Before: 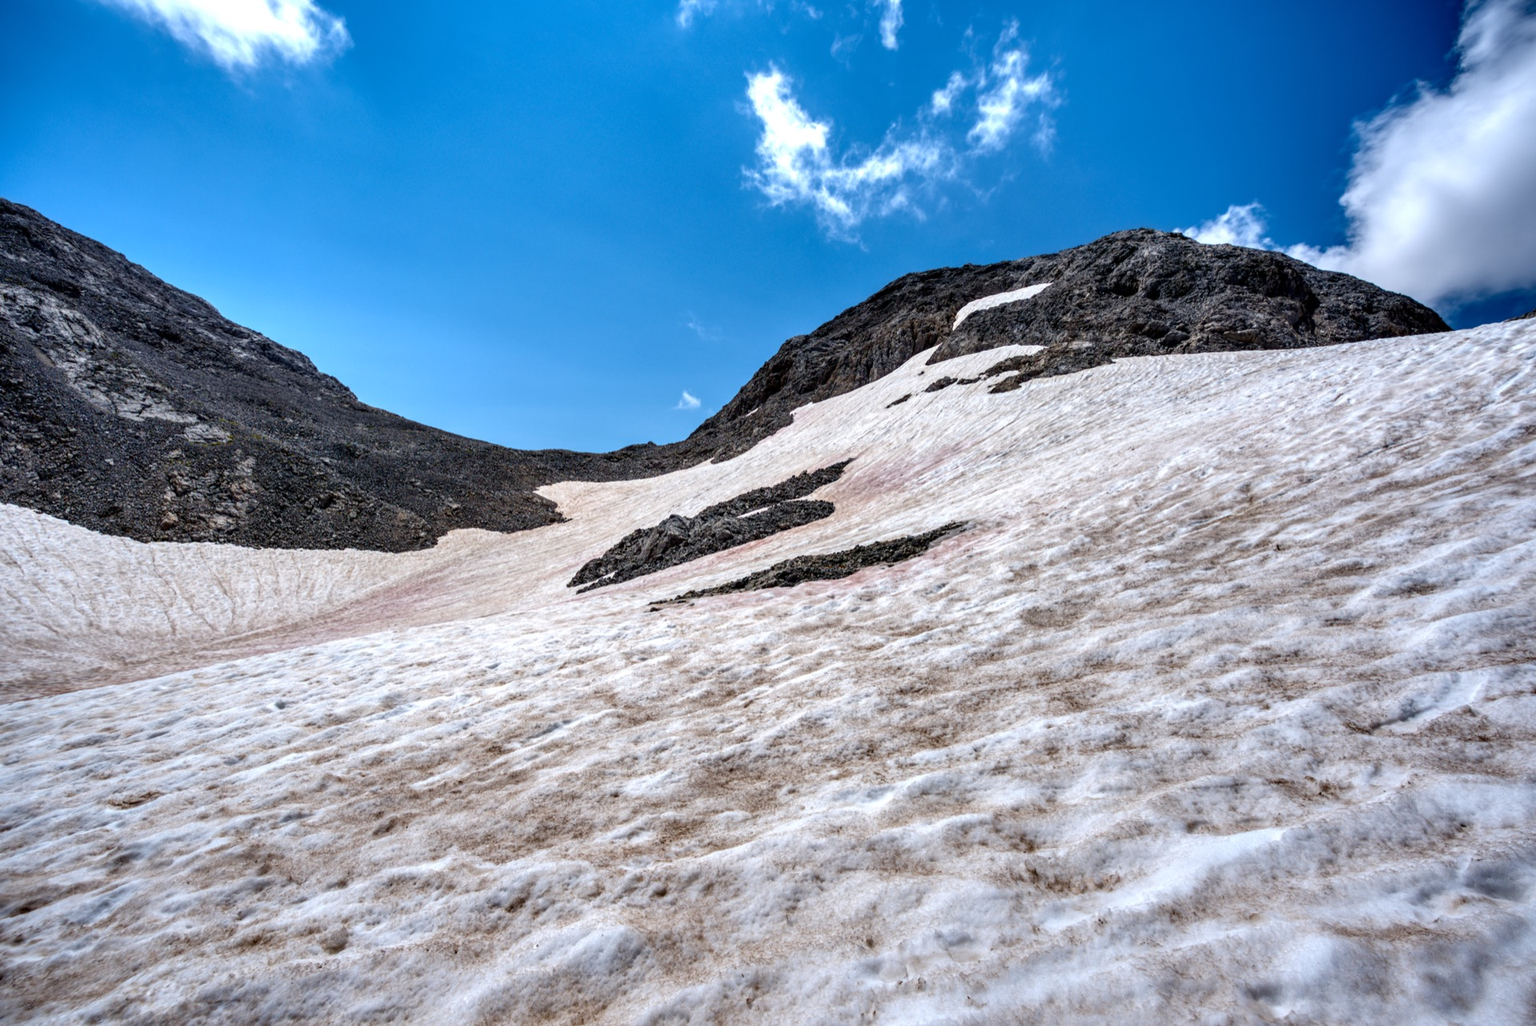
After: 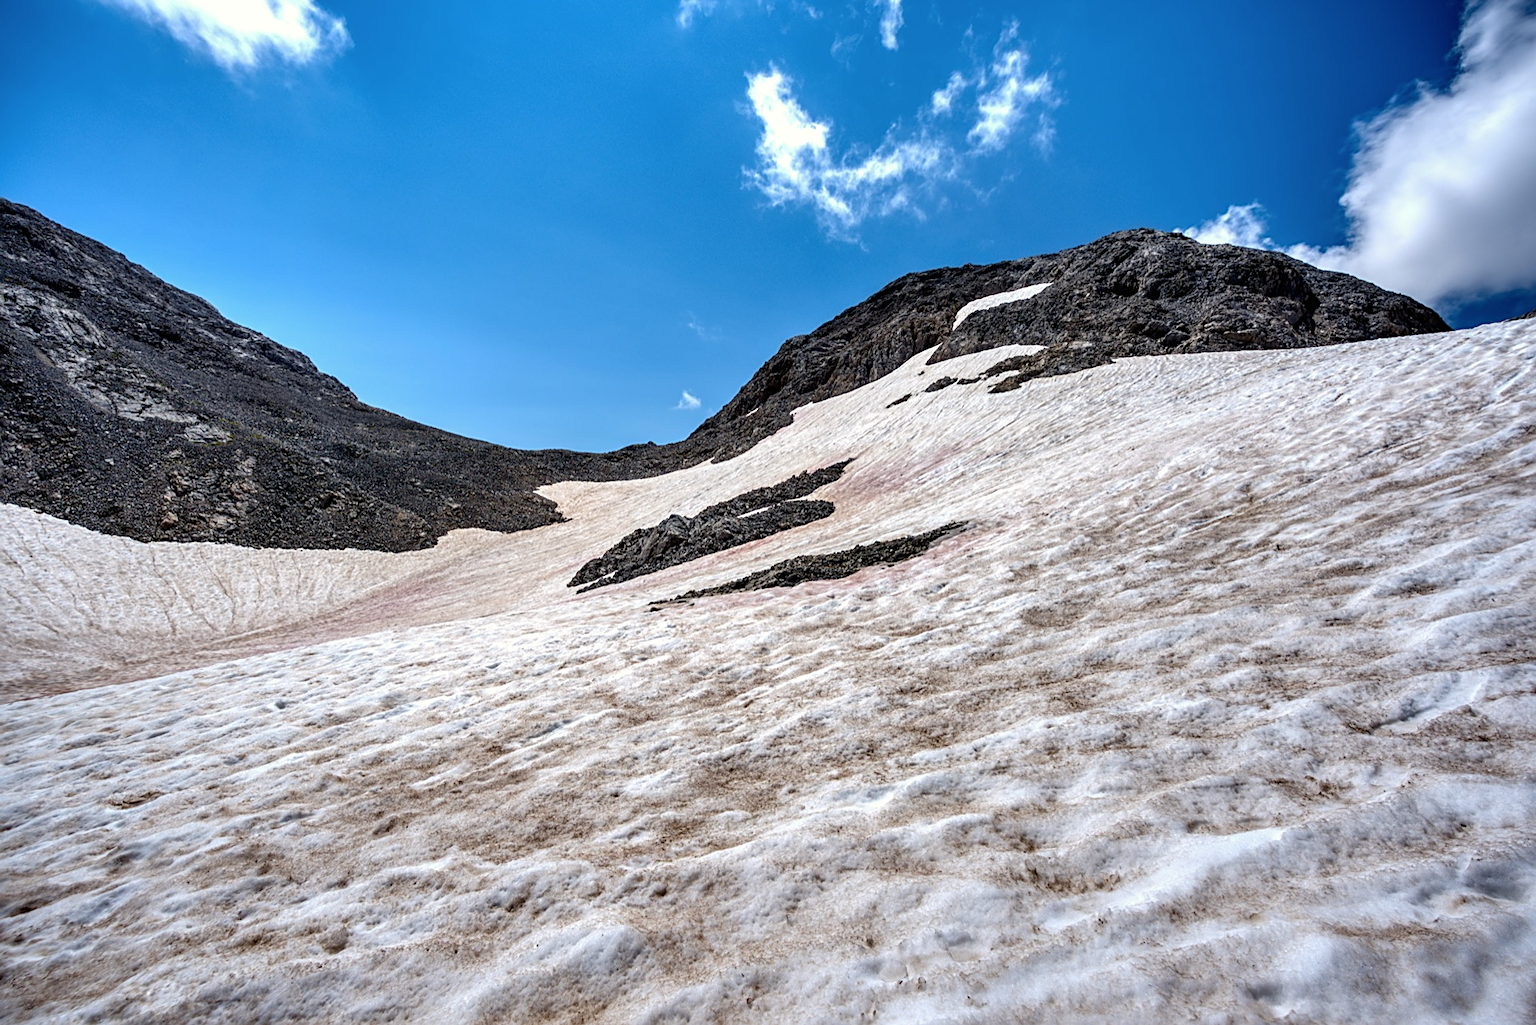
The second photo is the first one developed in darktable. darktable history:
sharpen: on, module defaults
color correction: highlights b* 3
